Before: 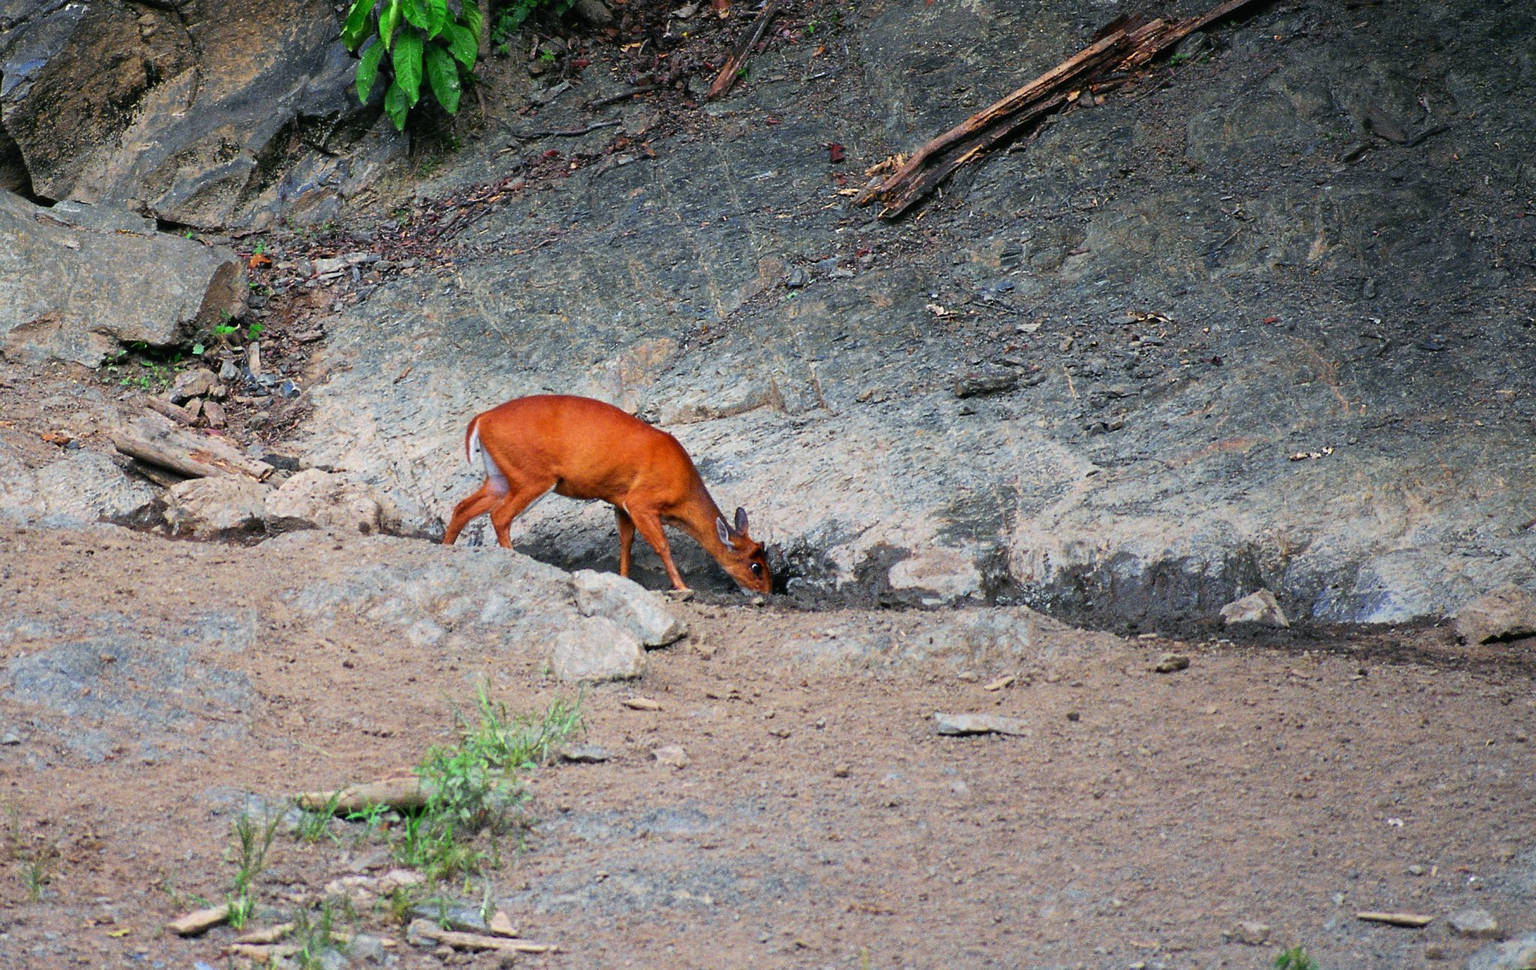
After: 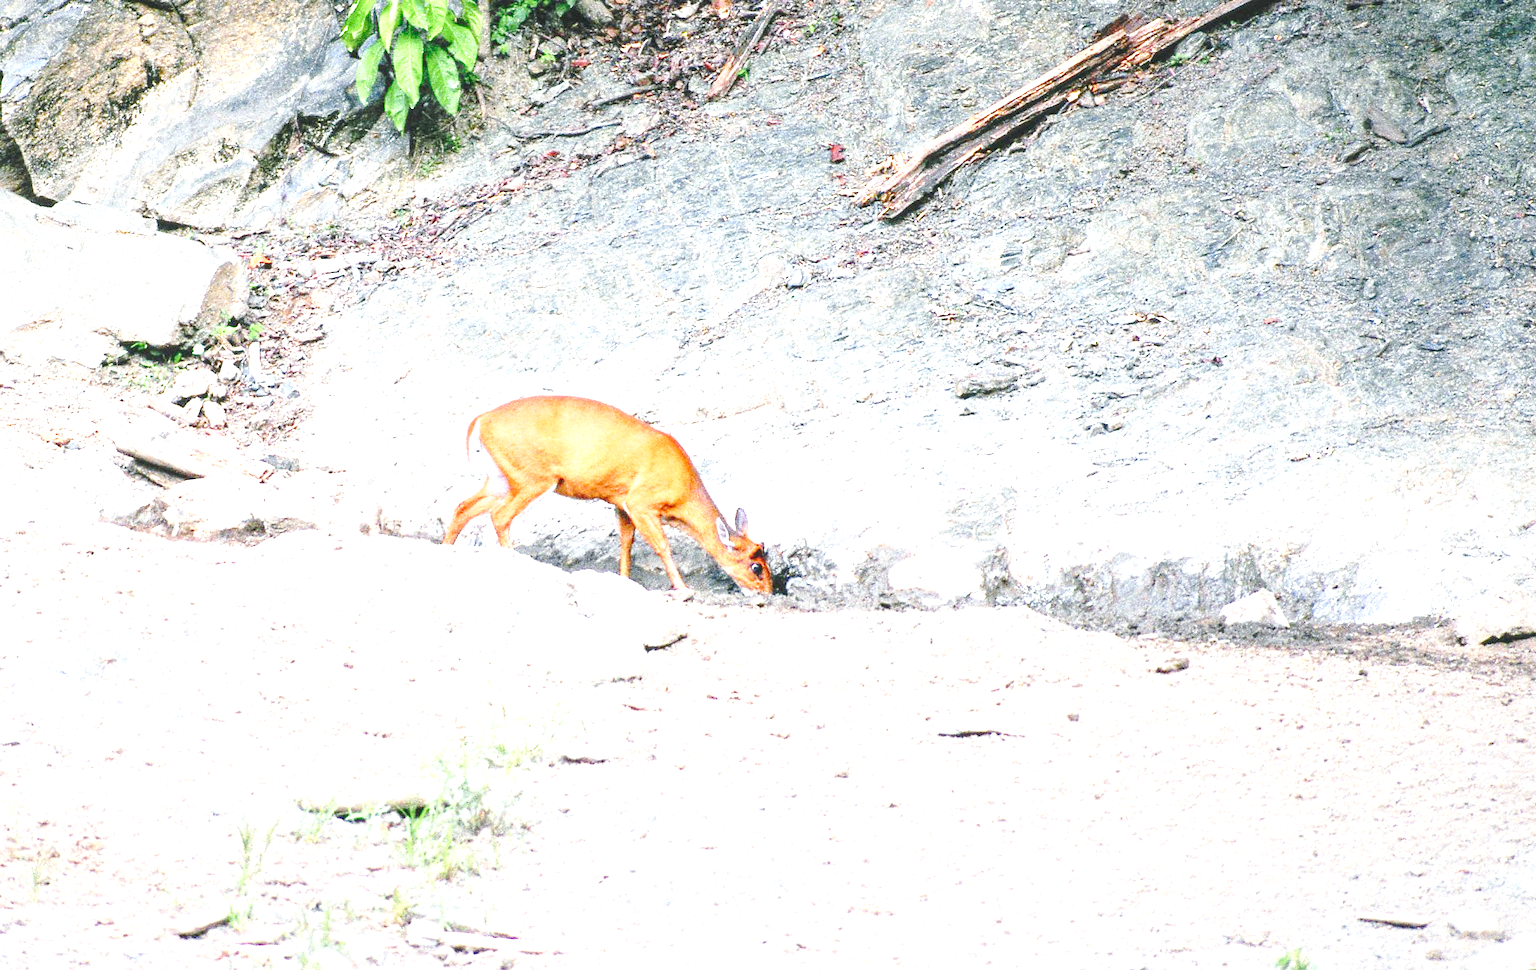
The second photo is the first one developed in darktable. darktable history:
local contrast: on, module defaults
exposure: black level correction 0, exposure 2.327 EV, compensate exposure bias true, compensate highlight preservation false
color balance rgb: saturation formula JzAzBz (2021)
base curve: curves: ch0 [(0, 0.007) (0.028, 0.063) (0.121, 0.311) (0.46, 0.743) (0.859, 0.957) (1, 1)], preserve colors none
rotate and perspective: crop left 0, crop top 0
